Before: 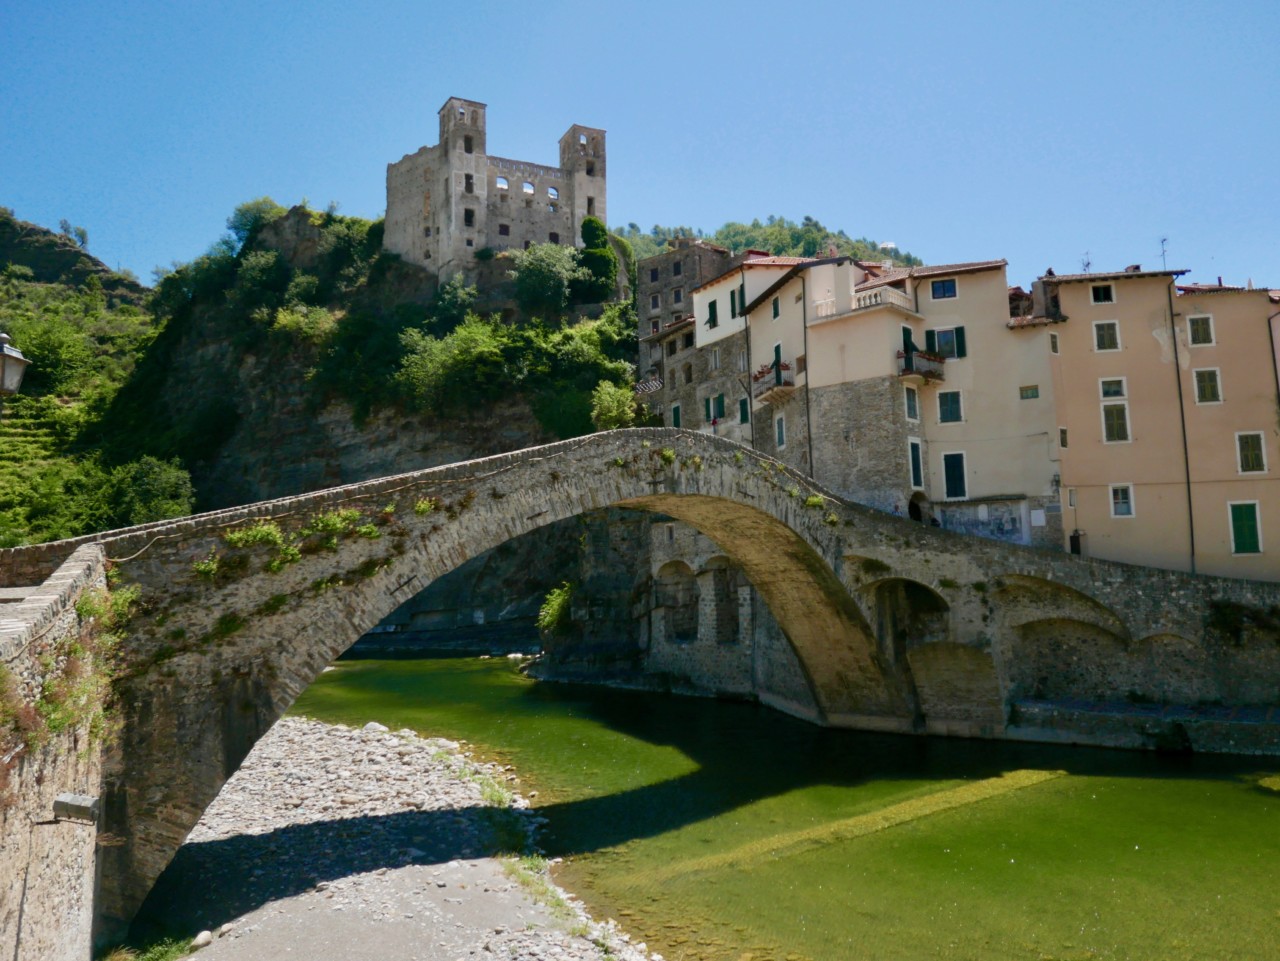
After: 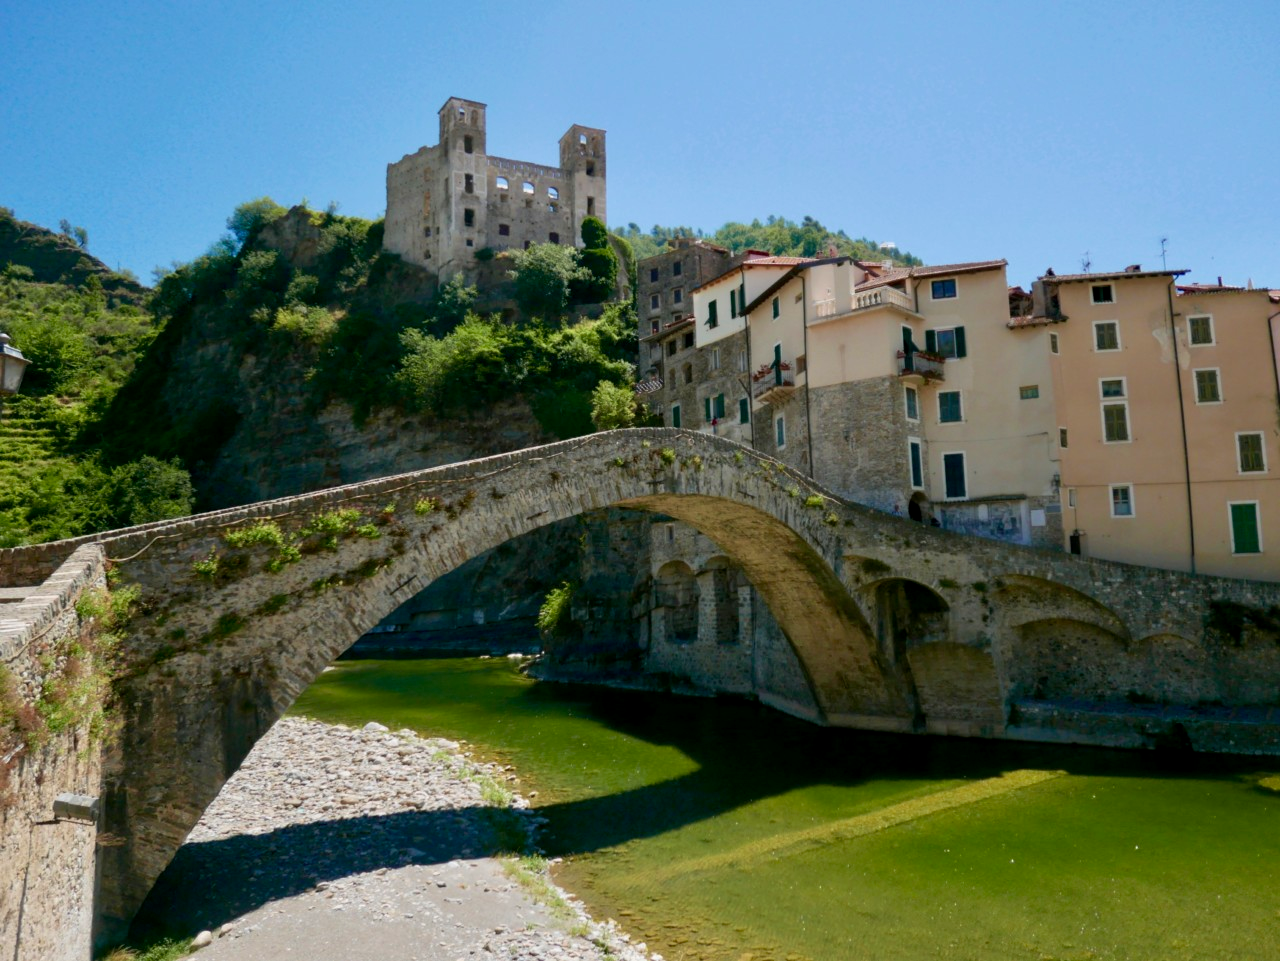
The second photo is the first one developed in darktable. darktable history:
velvia: strength 16.85%
